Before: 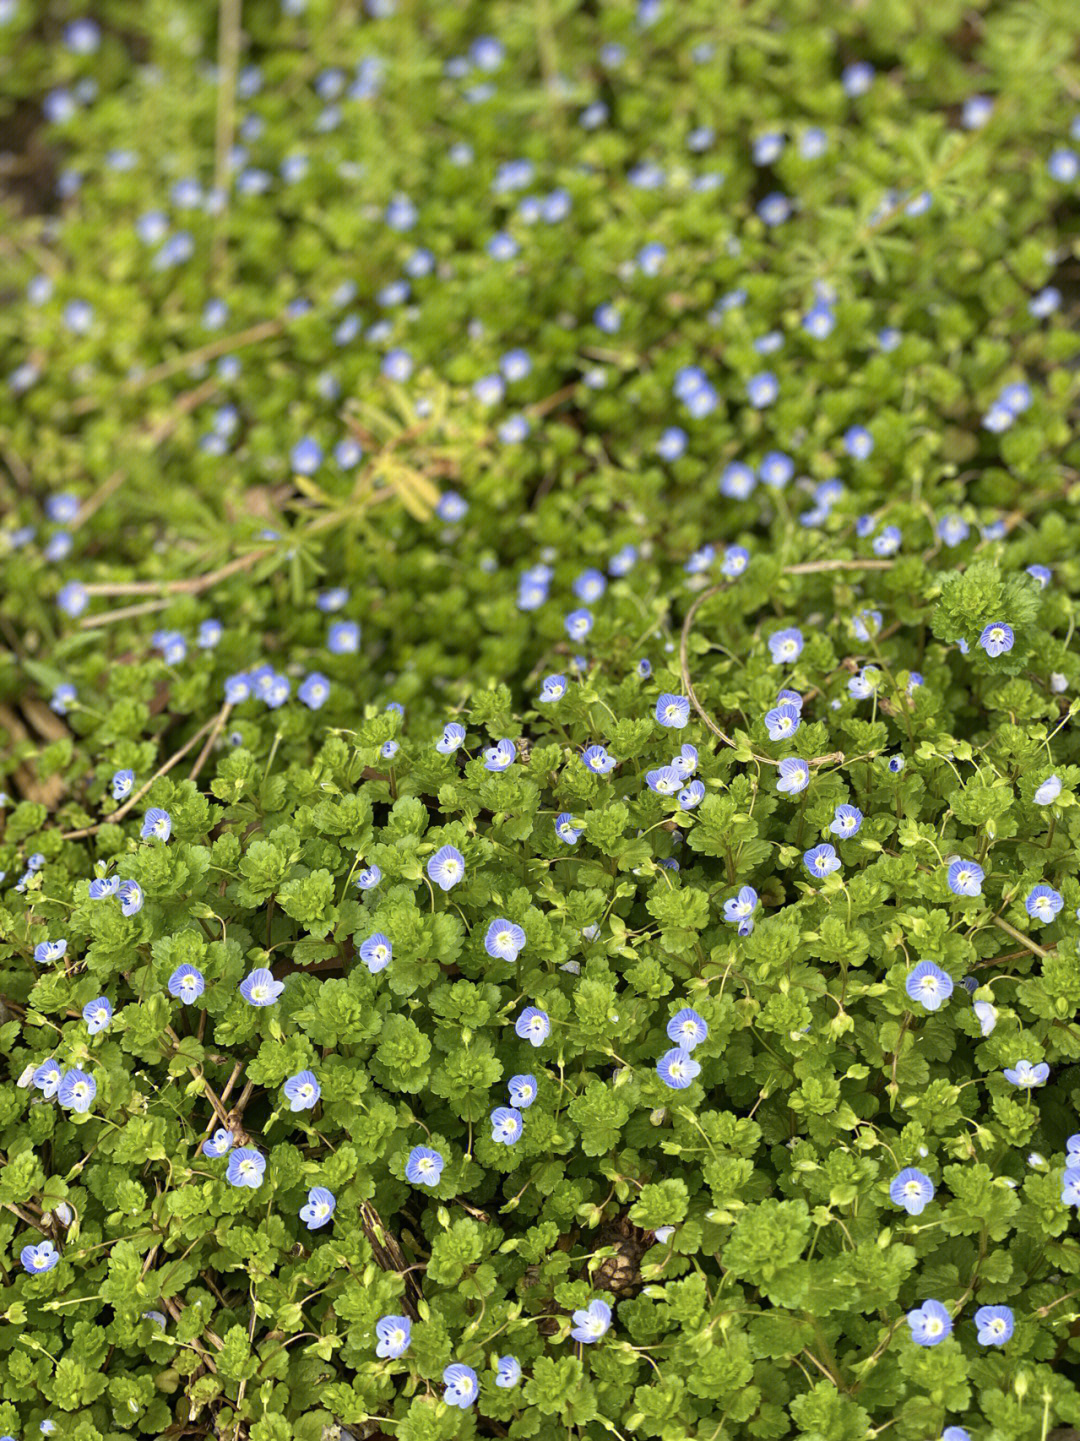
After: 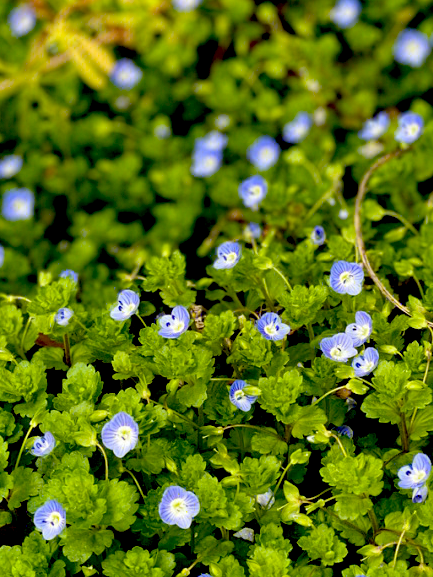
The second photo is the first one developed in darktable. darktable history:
exposure: black level correction 0.058, compensate exposure bias true, compensate highlight preservation false
crop: left 30.218%, top 30.089%, right 29.668%, bottom 29.847%
